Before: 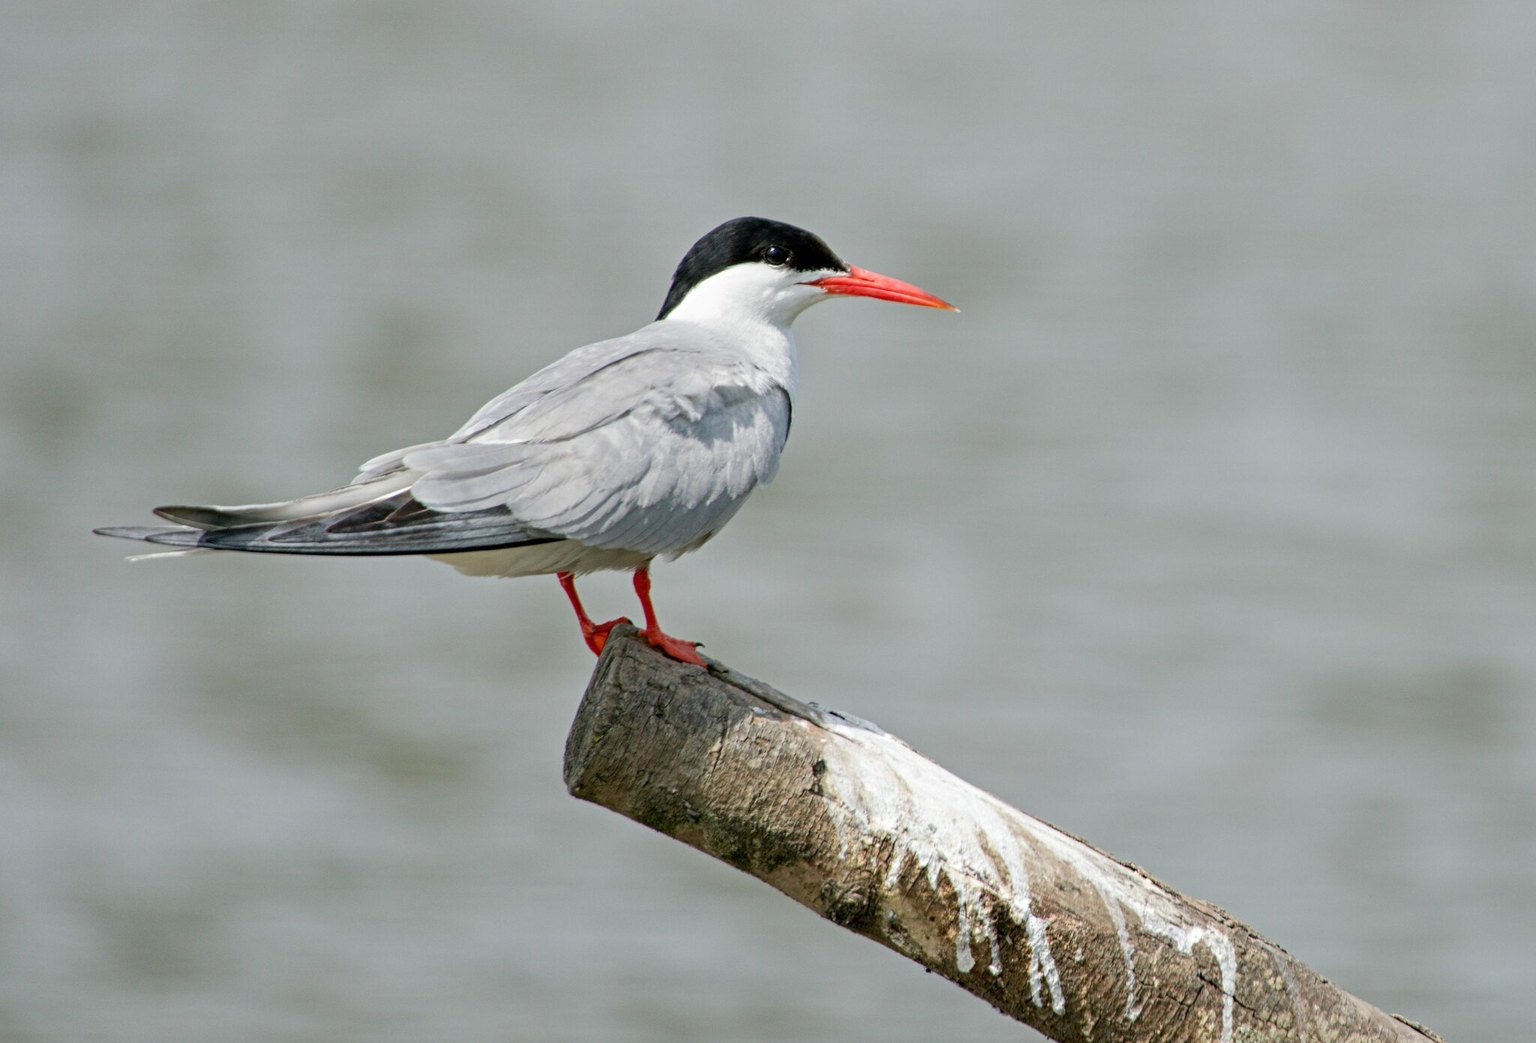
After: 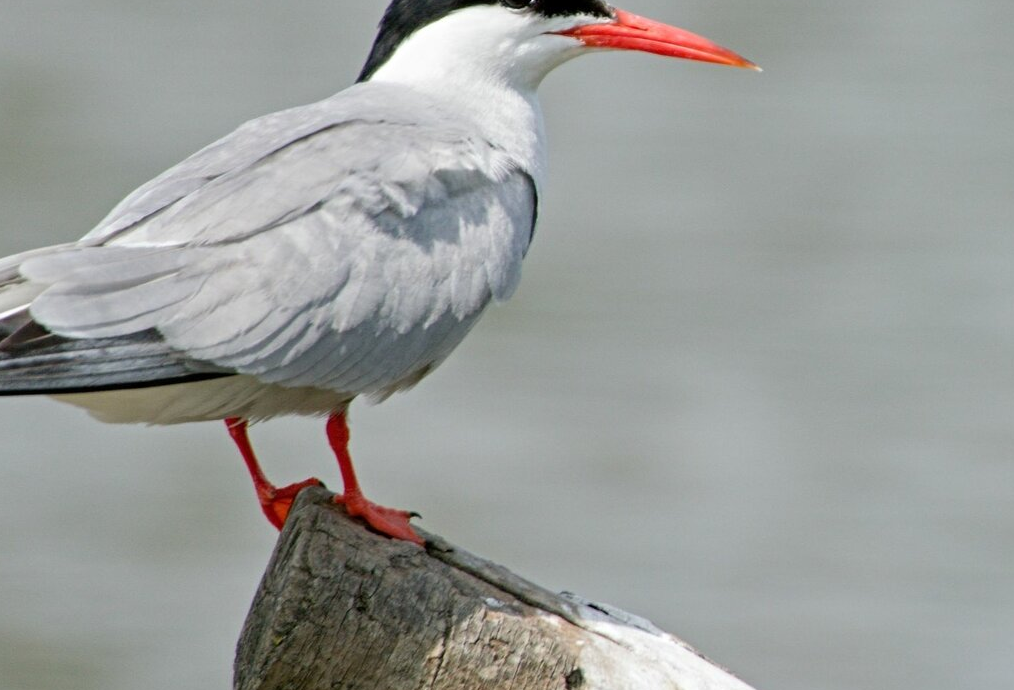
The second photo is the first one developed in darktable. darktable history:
crop: left 25.301%, top 24.85%, right 25.139%, bottom 25.514%
exposure: compensate exposure bias true, compensate highlight preservation false
